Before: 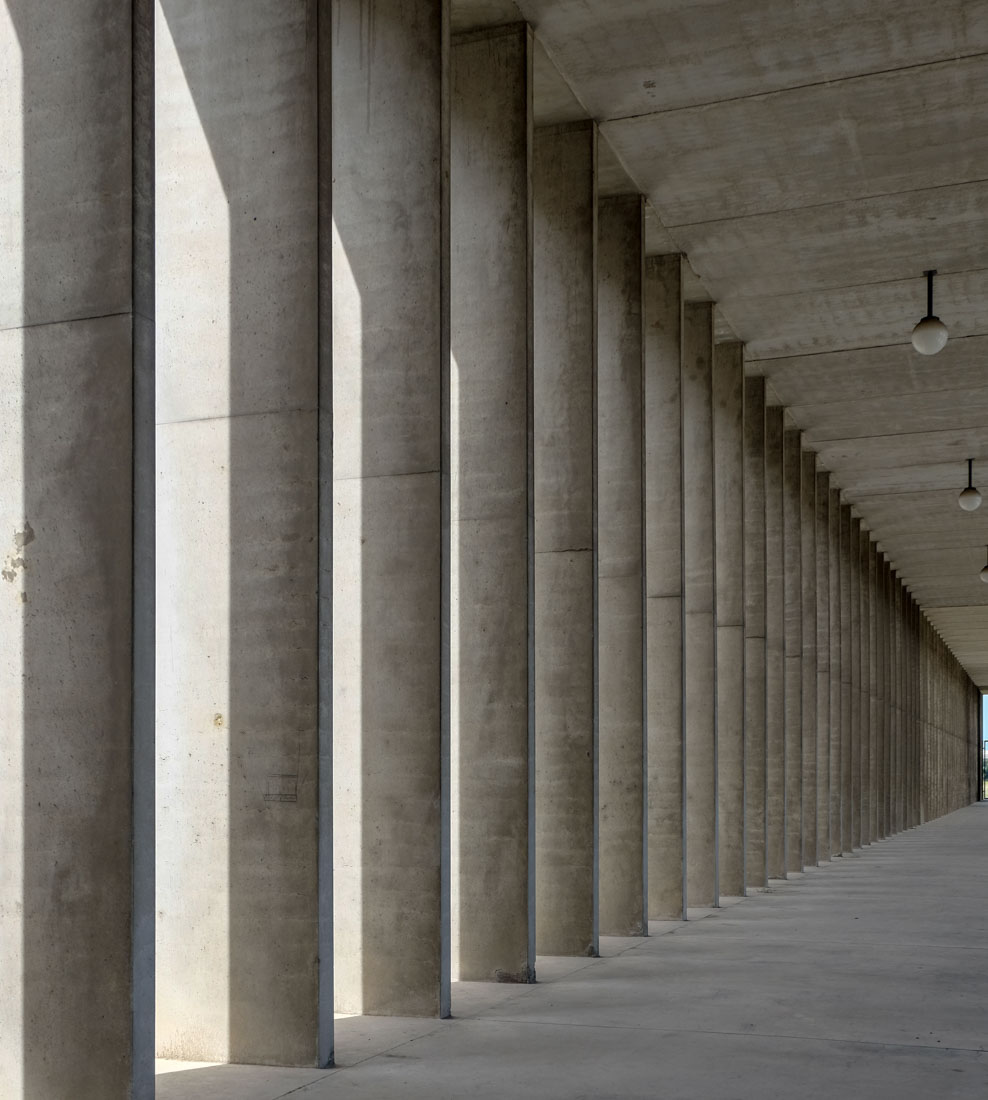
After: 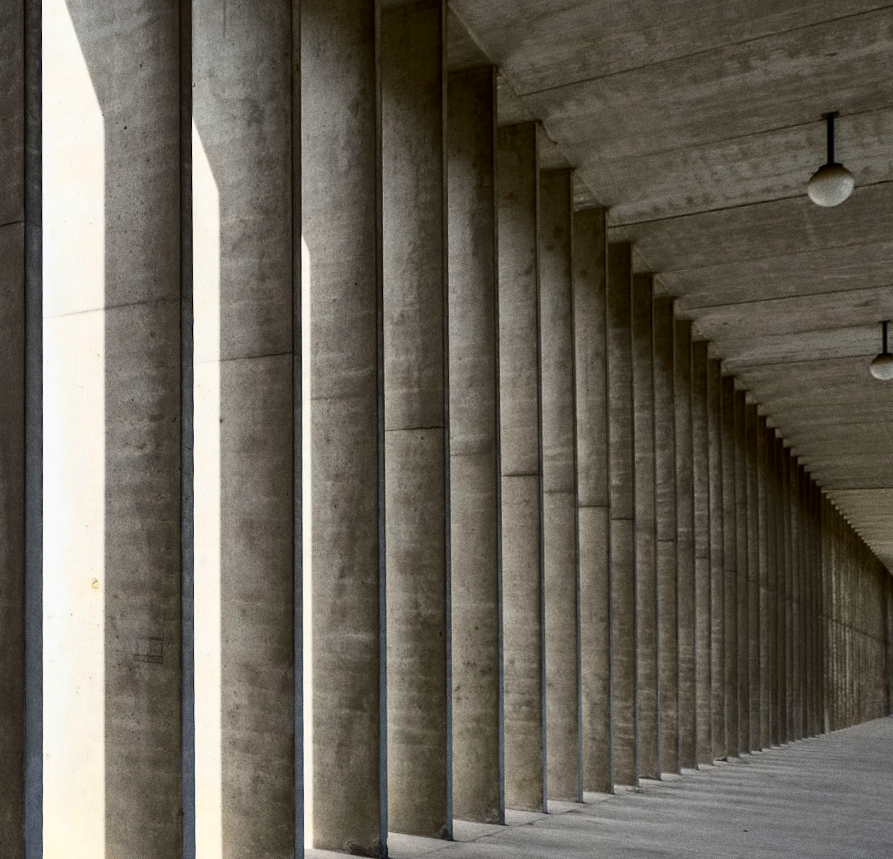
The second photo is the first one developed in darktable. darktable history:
rotate and perspective: rotation 1.69°, lens shift (vertical) -0.023, lens shift (horizontal) -0.291, crop left 0.025, crop right 0.988, crop top 0.092, crop bottom 0.842
contrast brightness saturation: contrast 0.4, brightness 0.1, saturation 0.21
tone equalizer: on, module defaults
crop and rotate: angle 1.96°, left 5.673%, top 5.673%
grain: coarseness 0.09 ISO
